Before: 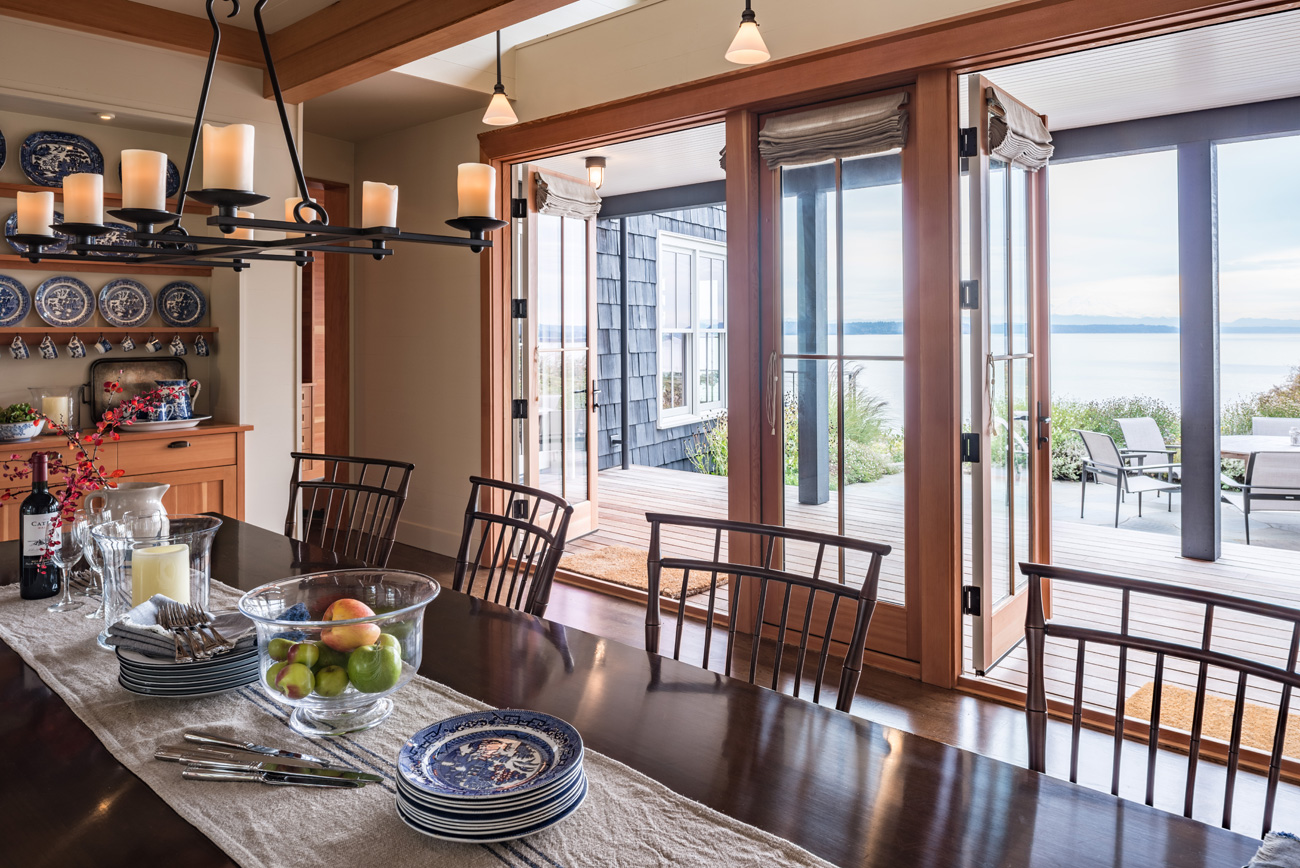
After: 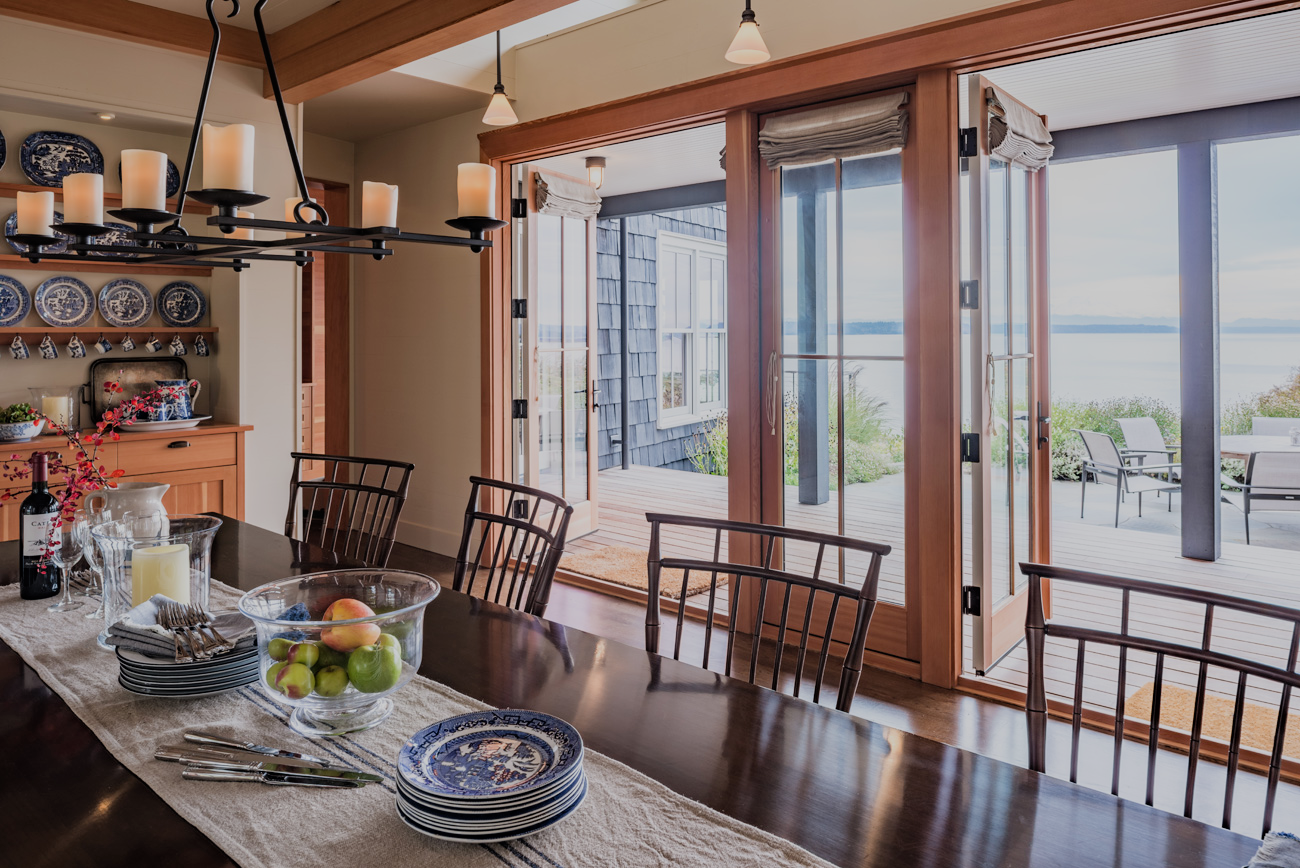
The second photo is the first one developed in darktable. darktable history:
filmic rgb: black relative exposure -7.65 EV, white relative exposure 4.56 EV, hardness 3.61
color balance rgb: contrast -10%
